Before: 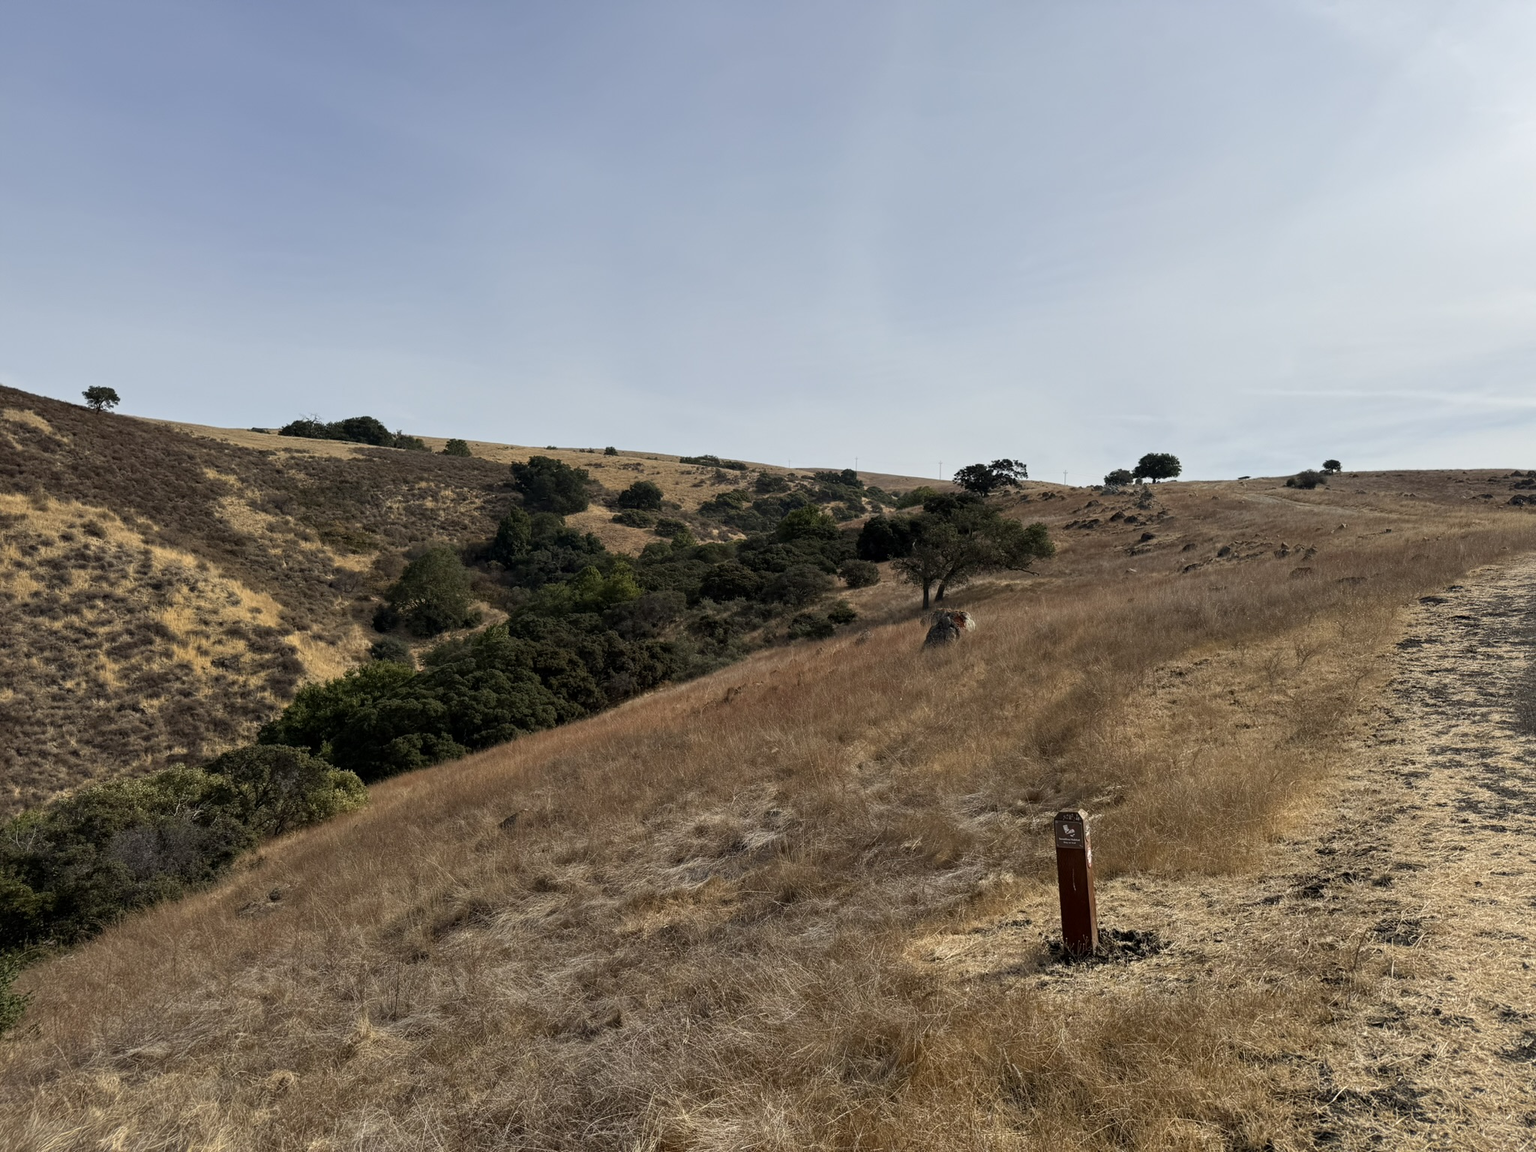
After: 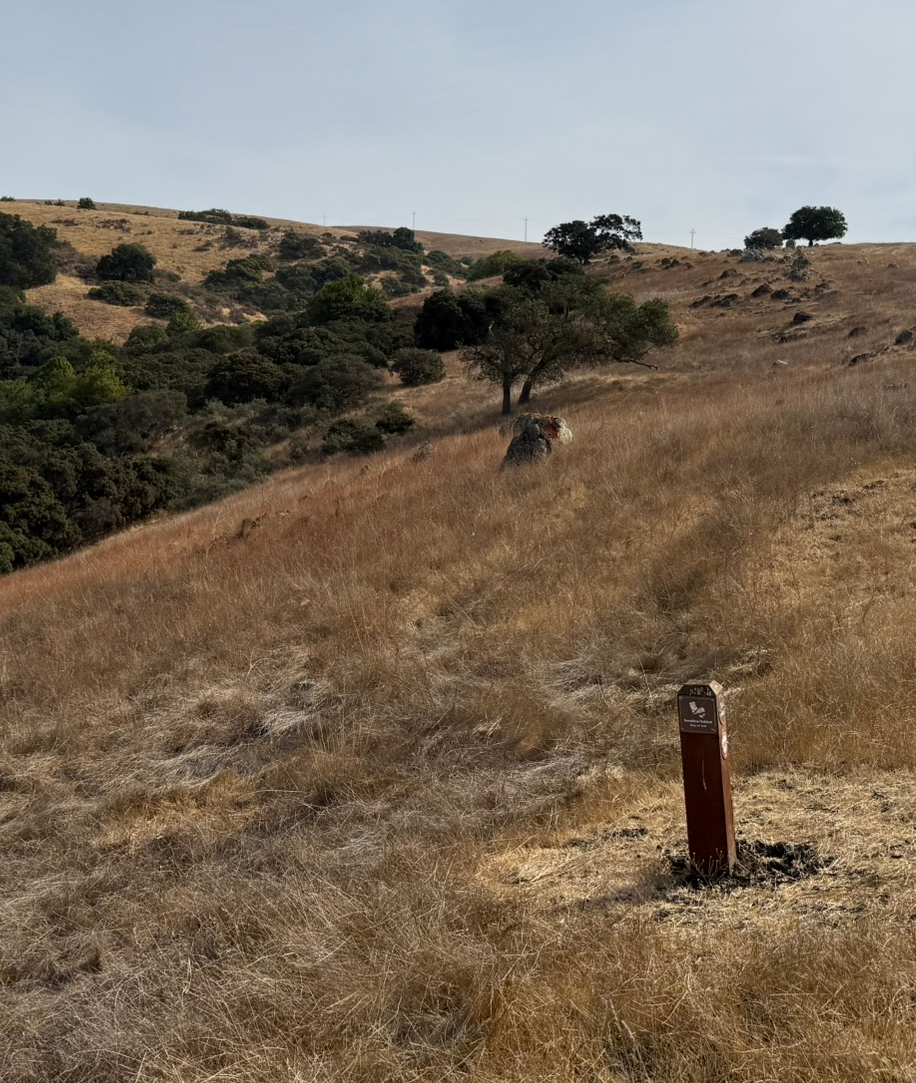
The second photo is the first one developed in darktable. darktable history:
crop: left 35.552%, top 25.975%, right 19.69%, bottom 3.455%
